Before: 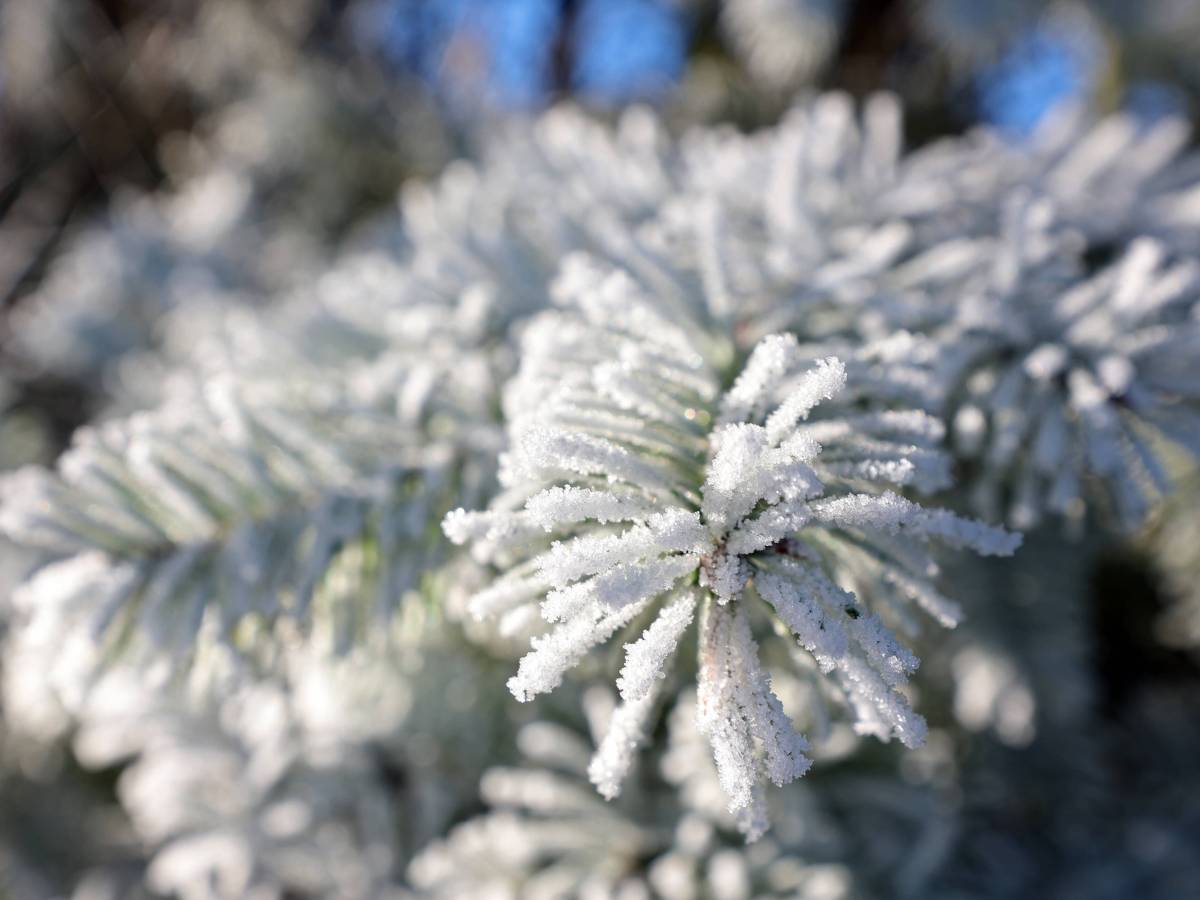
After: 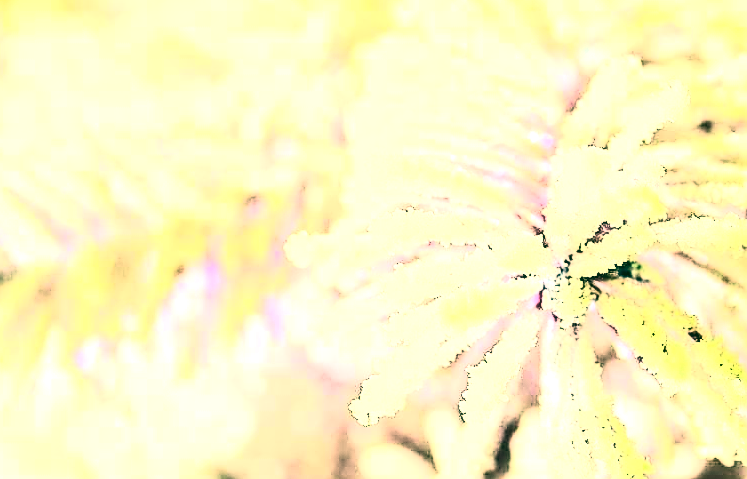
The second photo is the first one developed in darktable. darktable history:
local contrast: on, module defaults
contrast brightness saturation: contrast 0.614, brightness 0.325, saturation 0.138
crop: left 13.097%, top 30.834%, right 24.636%, bottom 15.9%
sharpen: radius 1.388, amount 1.256, threshold 0.695
color correction: highlights a* 5.64, highlights b* 33.38, shadows a* -25.96, shadows b* 3.85
color balance rgb: perceptual saturation grading › global saturation 17.27%, hue shift -148.94°, perceptual brilliance grading › global brilliance 11.126%, contrast 34.799%, saturation formula JzAzBz (2021)
exposure: black level correction 0, exposure 1.439 EV, compensate highlight preservation false
